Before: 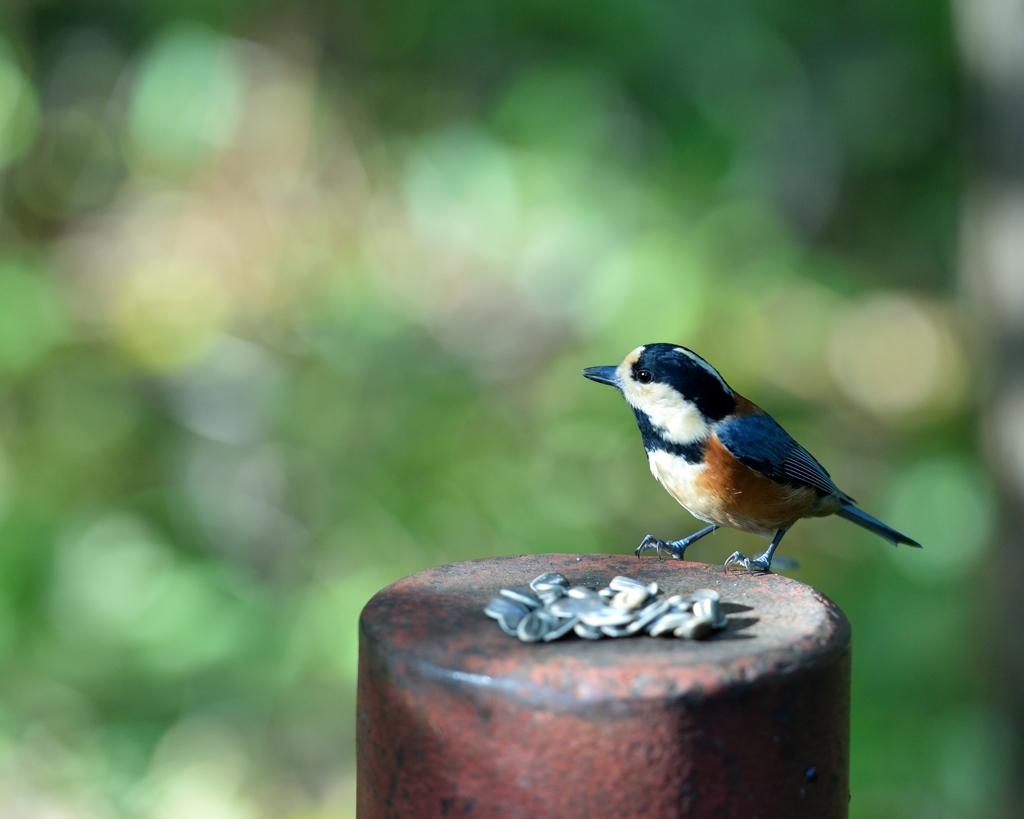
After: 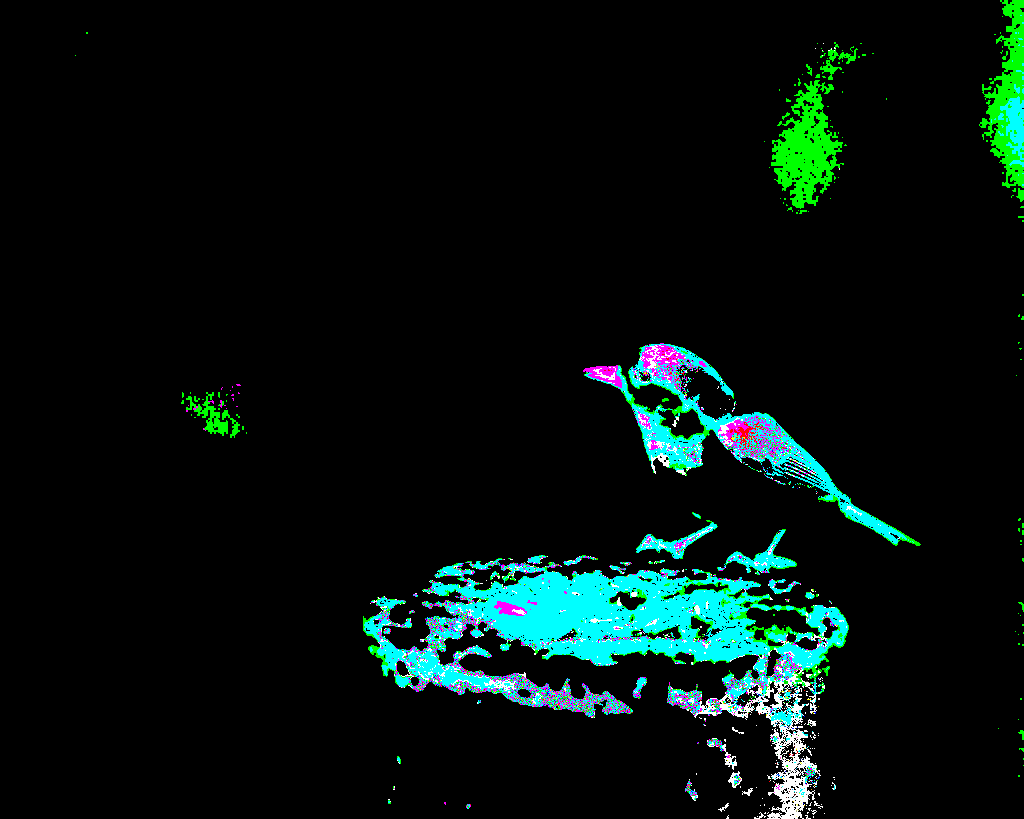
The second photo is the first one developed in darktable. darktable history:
exposure: exposure 8 EV, compensate highlight preservation false
color zones: curves: ch0 [(0, 0.48) (0.209, 0.398) (0.305, 0.332) (0.429, 0.493) (0.571, 0.5) (0.714, 0.5) (0.857, 0.5) (1, 0.48)]; ch1 [(0, 0.633) (0.143, 0.586) (0.286, 0.489) (0.429, 0.448) (0.571, 0.31) (0.714, 0.335) (0.857, 0.492) (1, 0.633)]; ch2 [(0, 0.448) (0.143, 0.498) (0.286, 0.5) (0.429, 0.5) (0.571, 0.5) (0.714, 0.5) (0.857, 0.5) (1, 0.448)]
shadows and highlights: radius 123.98, shadows 100, white point adjustment -3, highlights -100, highlights color adjustment 89.84%, soften with gaussian
levels: levels [0, 0.43, 0.859]
